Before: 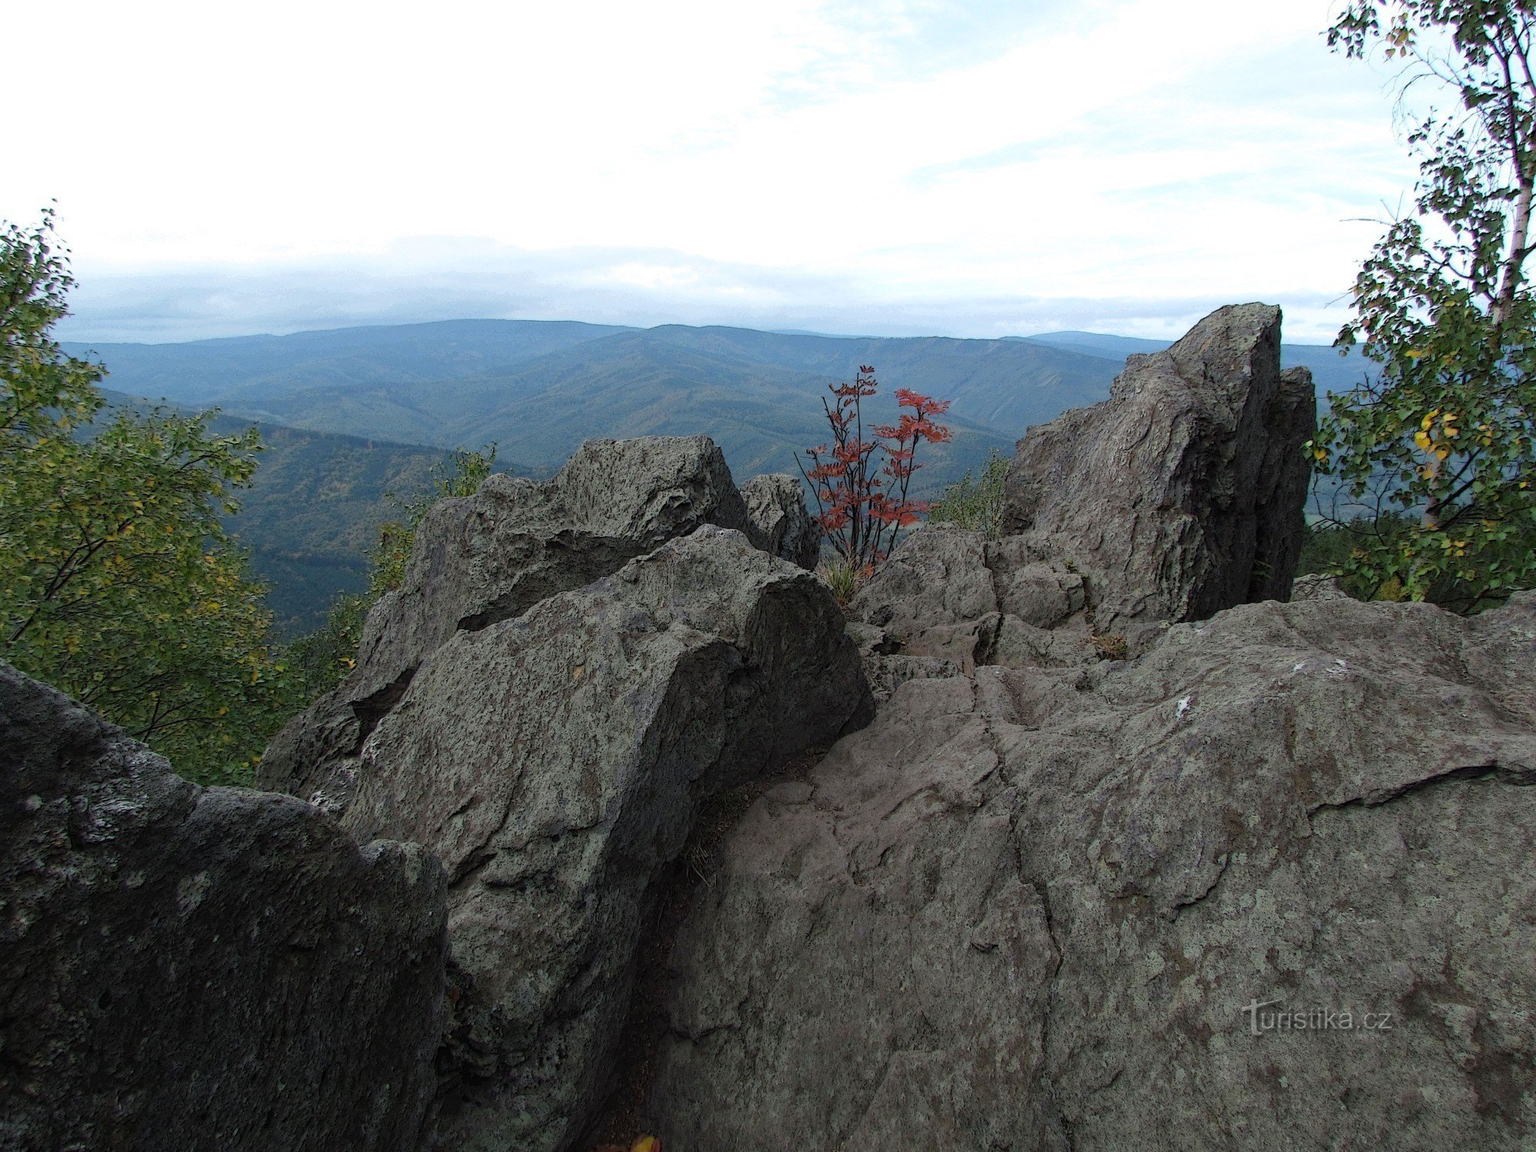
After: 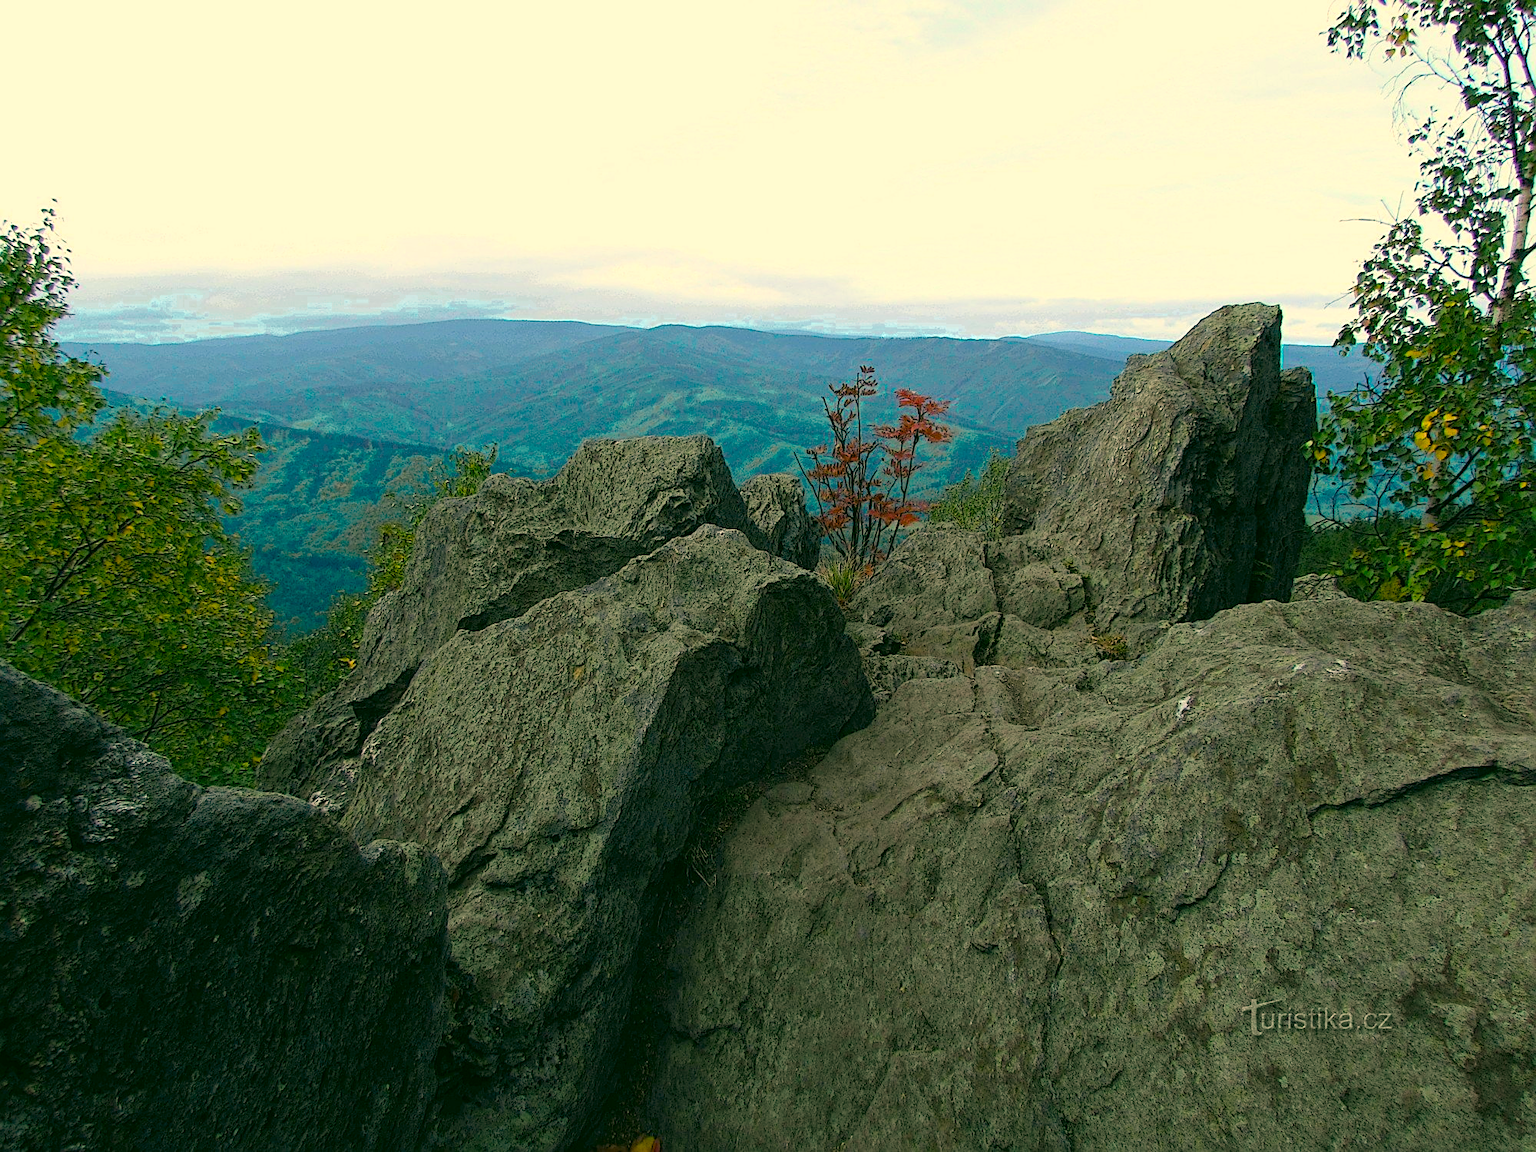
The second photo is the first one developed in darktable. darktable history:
color correction: highlights a* 5.3, highlights b* 24.26, shadows a* -15.58, shadows b* 4.02
color balance rgb: linear chroma grading › global chroma 15%, perceptual saturation grading › global saturation 30%
sharpen: on, module defaults
color zones: curves: ch0 [(0.25, 0.5) (0.423, 0.5) (0.443, 0.5) (0.521, 0.756) (0.568, 0.5) (0.576, 0.5) (0.75, 0.5)]; ch1 [(0.25, 0.5) (0.423, 0.5) (0.443, 0.5) (0.539, 0.873) (0.624, 0.565) (0.631, 0.5) (0.75, 0.5)]
